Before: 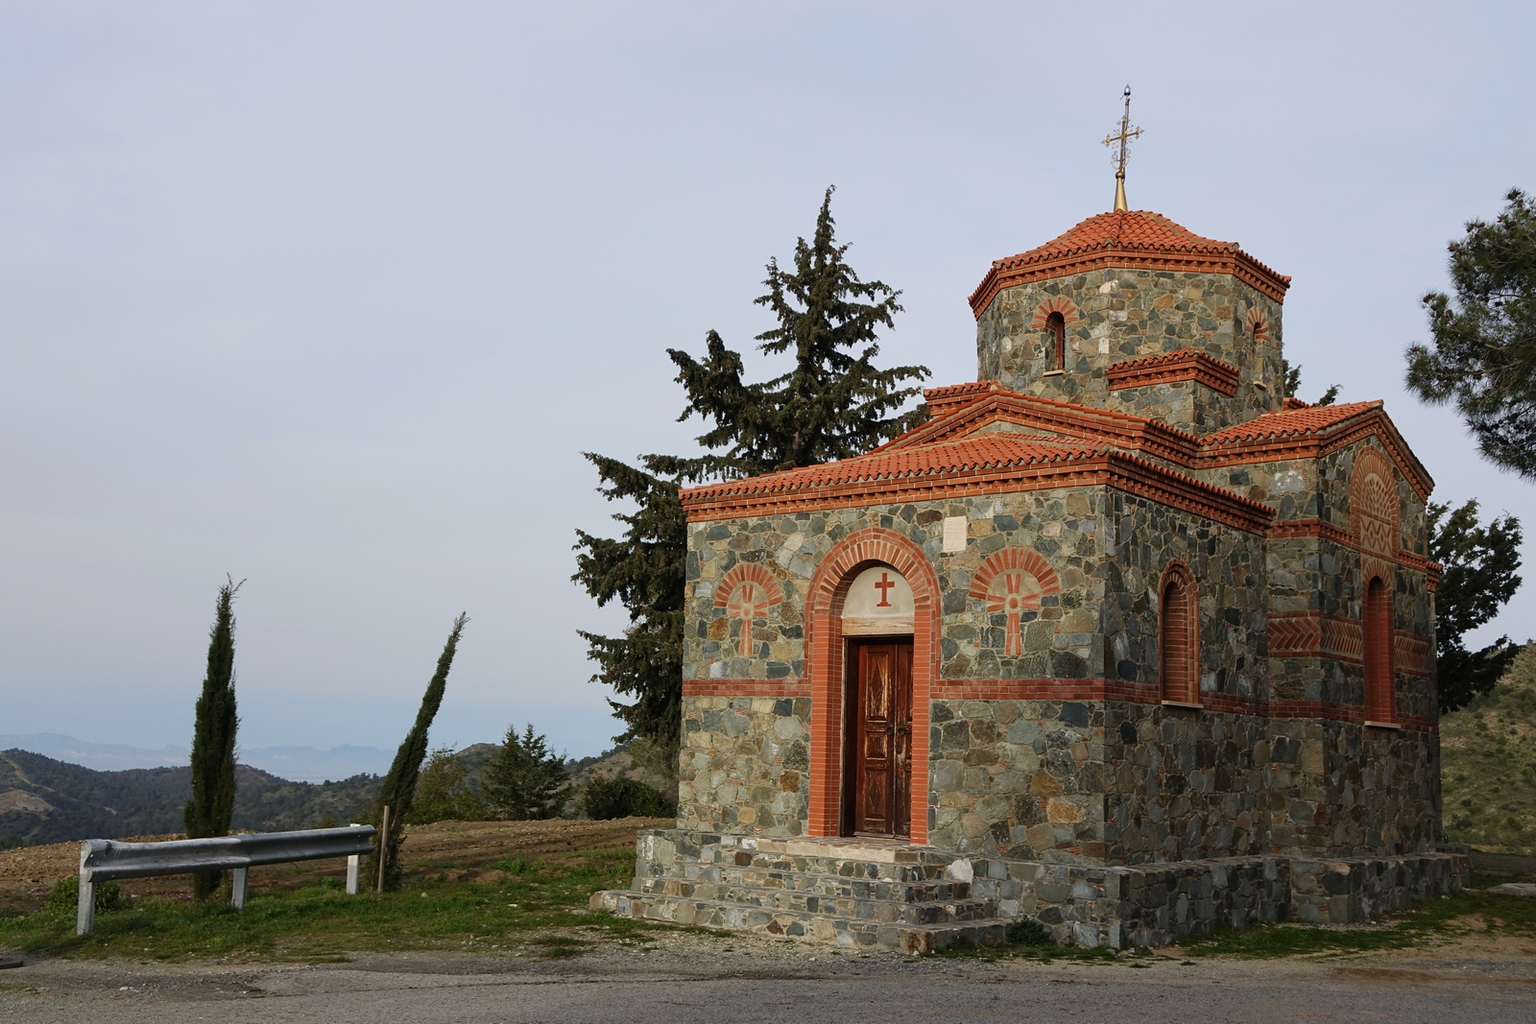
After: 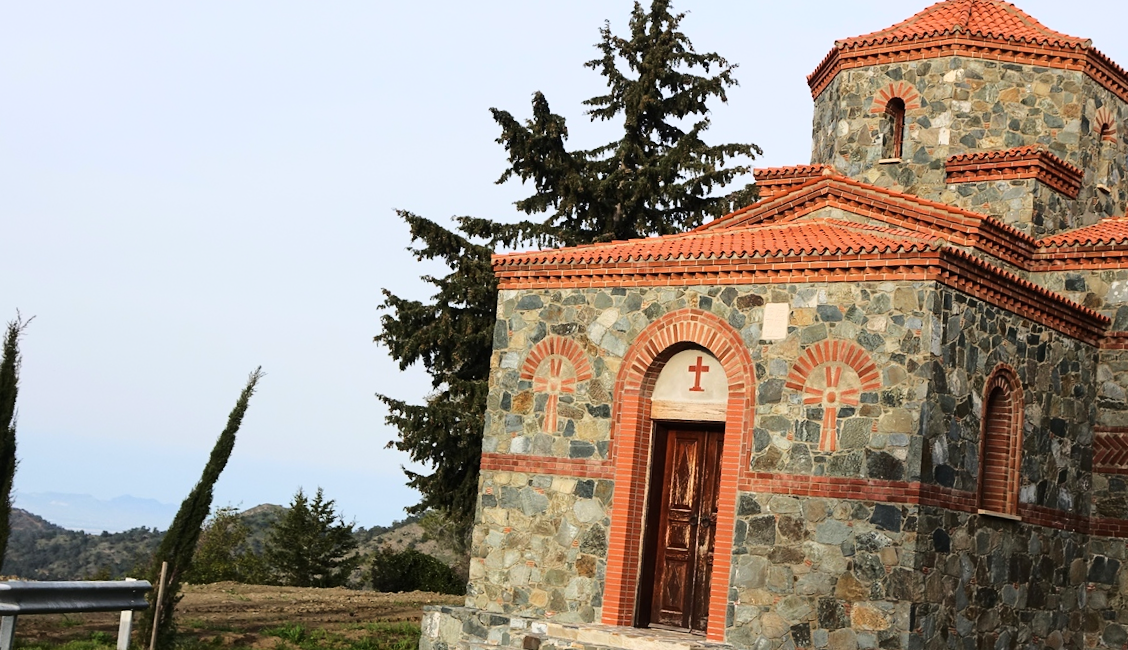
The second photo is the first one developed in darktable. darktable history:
base curve: curves: ch0 [(0, 0) (0.028, 0.03) (0.121, 0.232) (0.46, 0.748) (0.859, 0.968) (1, 1)]
crop and rotate: angle -4.05°, left 9.826%, top 20.612%, right 12.35%, bottom 12.154%
